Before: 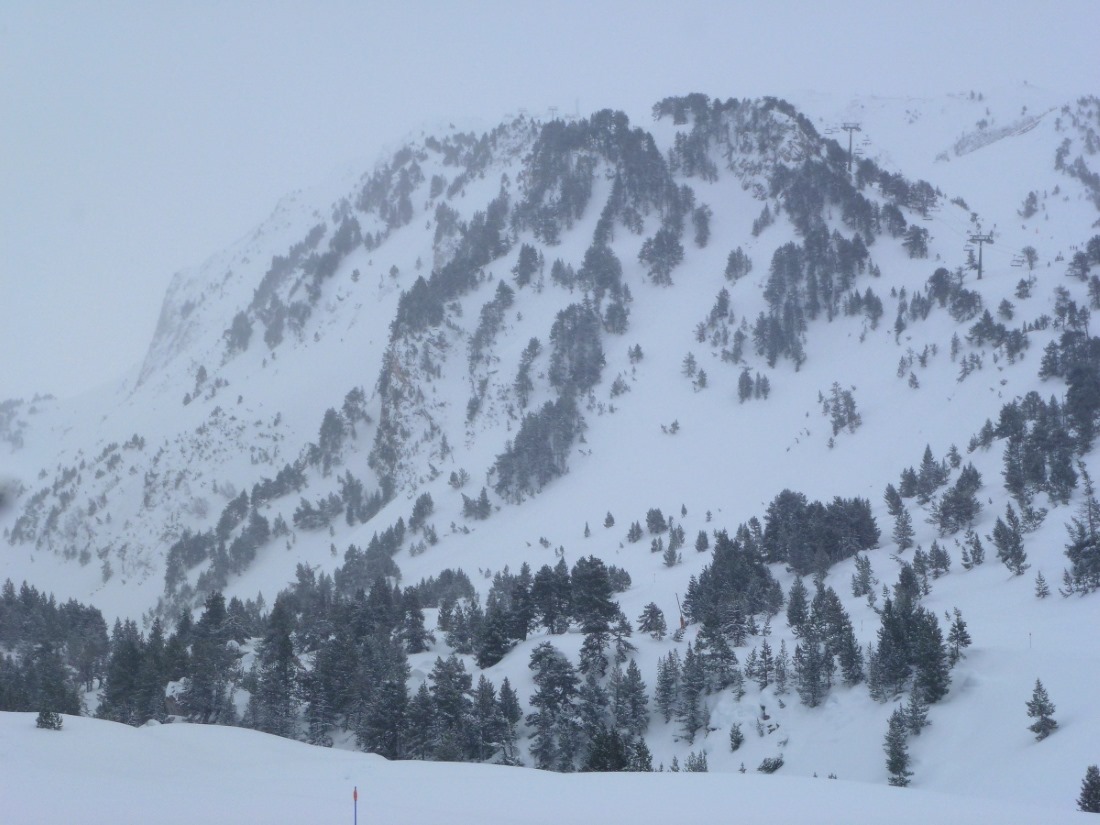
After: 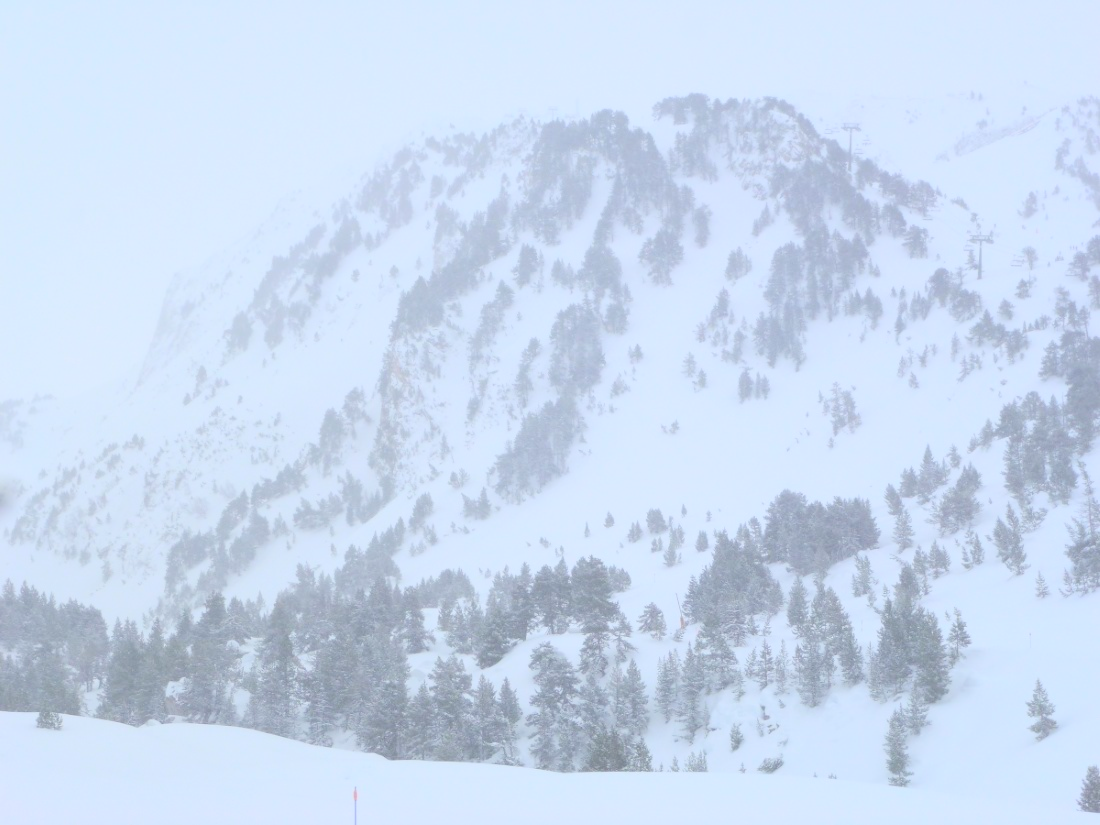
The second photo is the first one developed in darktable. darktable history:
contrast brightness saturation: brightness 0.991
